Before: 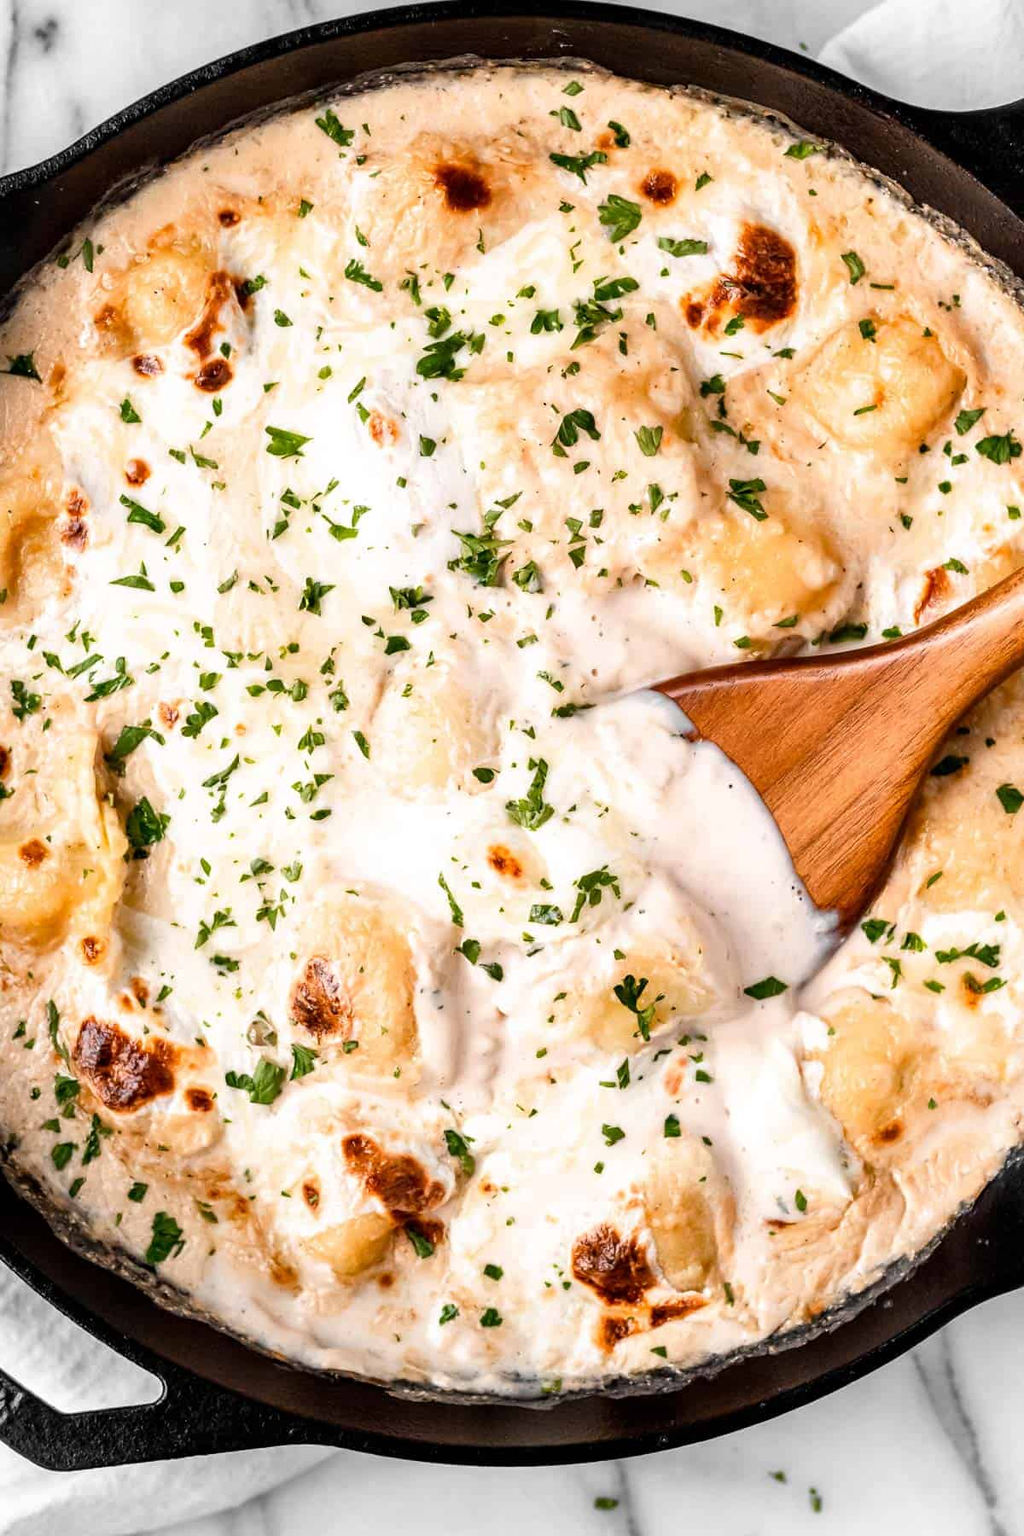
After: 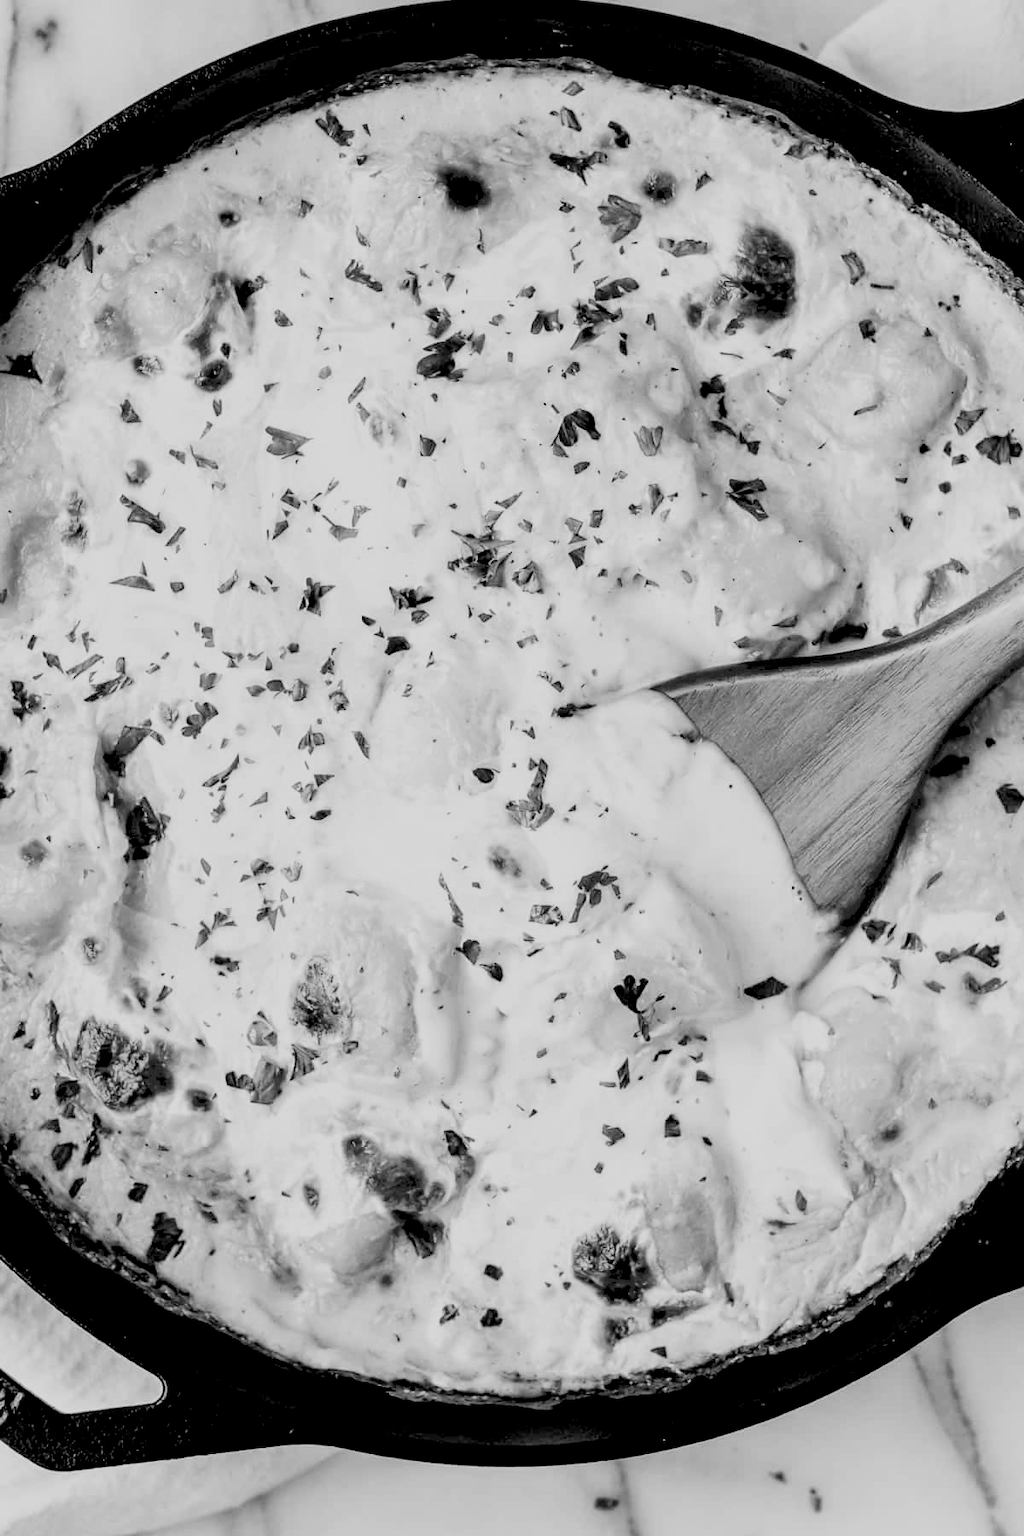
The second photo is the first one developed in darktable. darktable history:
tone equalizer: on, module defaults
filmic rgb: black relative exposure -16 EV, white relative exposure 4.97 EV, hardness 6.25
exposure: black level correction 0.025, exposure 0.182 EV, compensate highlight preservation false
monochrome: a 32, b 64, size 2.3
